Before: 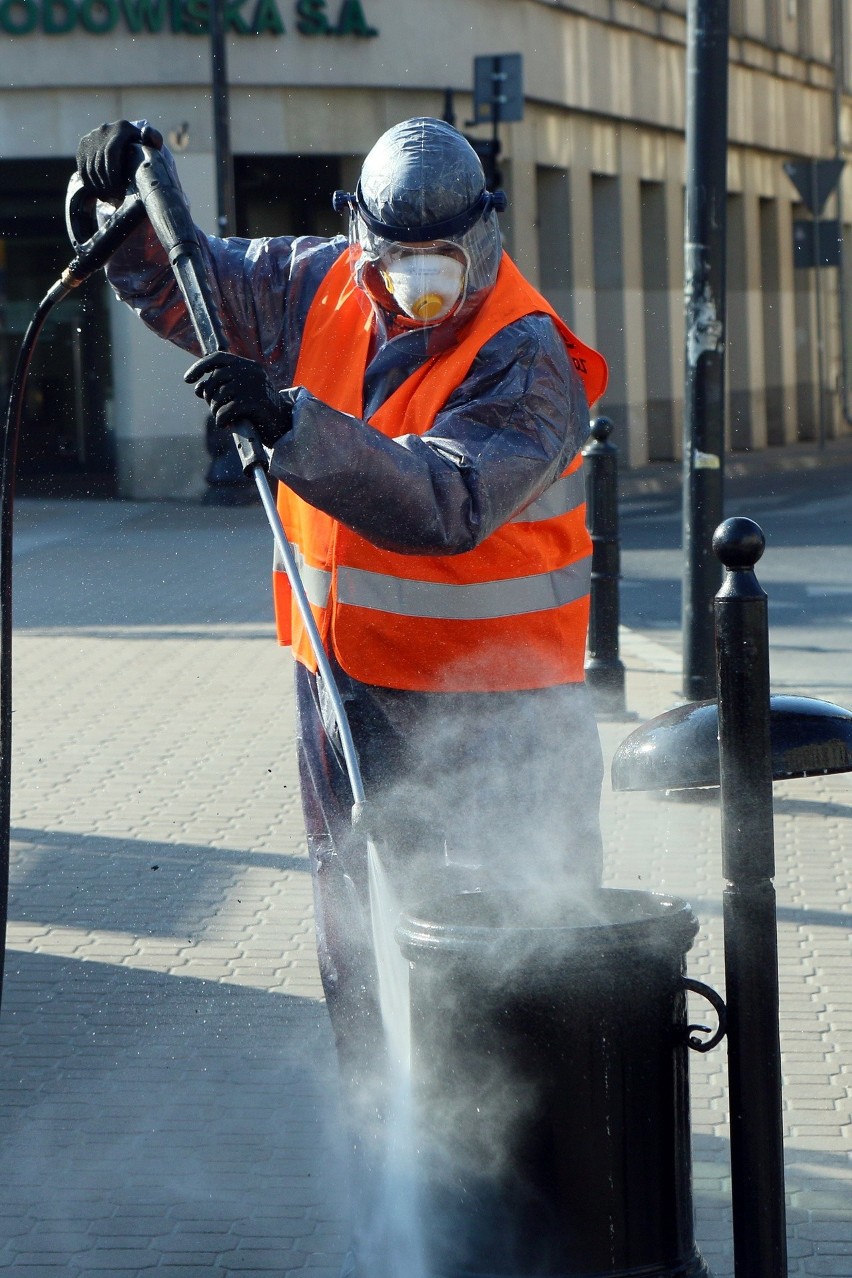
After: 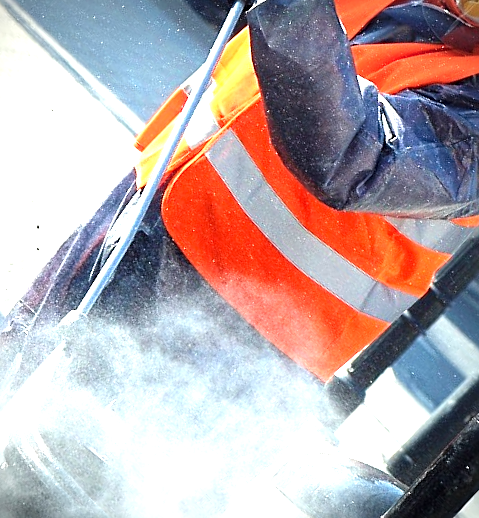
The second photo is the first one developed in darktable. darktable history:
crop and rotate: angle -44.33°, top 16.742%, right 0.83%, bottom 11.667%
color zones: curves: ch0 [(0, 0.5) (0.143, 0.5) (0.286, 0.5) (0.429, 0.5) (0.62, 0.489) (0.714, 0.445) (0.844, 0.496) (1, 0.5)]; ch1 [(0, 0.5) (0.143, 0.5) (0.286, 0.5) (0.429, 0.5) (0.571, 0.5) (0.714, 0.523) (0.857, 0.5) (1, 0.5)]
exposure: black level correction 0, exposure 1.199 EV, compensate highlight preservation false
tone equalizer: -8 EV -0.445 EV, -7 EV -0.394 EV, -6 EV -0.343 EV, -5 EV -0.21 EV, -3 EV 0.208 EV, -2 EV 0.354 EV, -1 EV 0.381 EV, +0 EV 0.444 EV
vignetting: brightness -0.584, saturation -0.112
sharpen: amount 0.498
